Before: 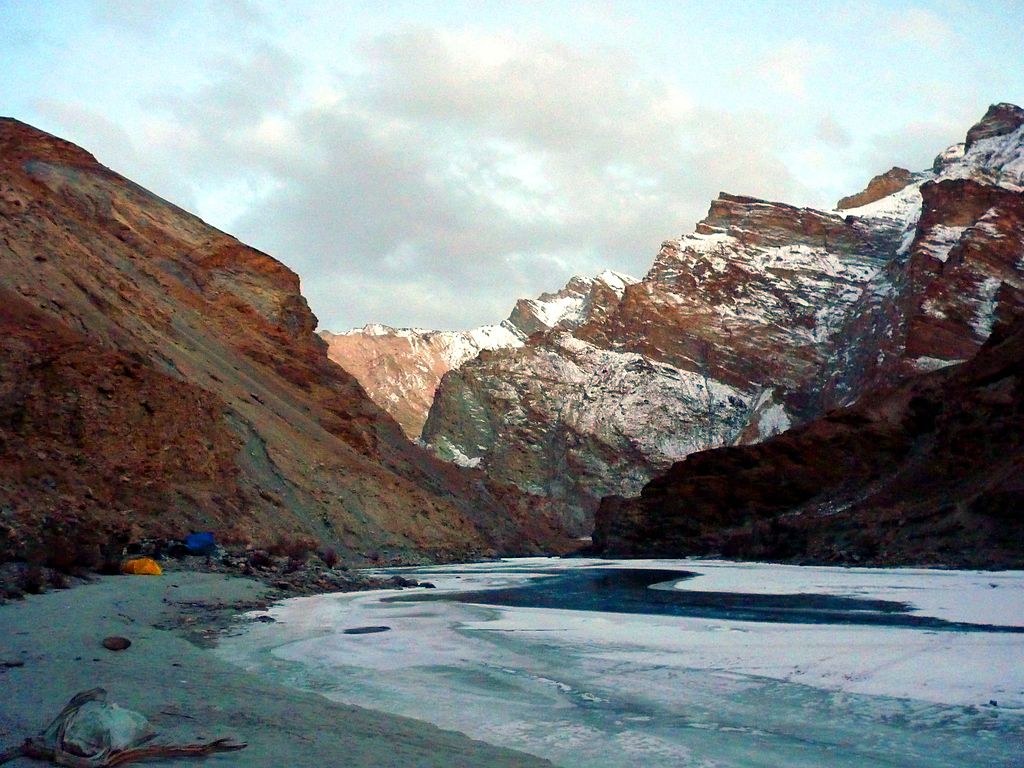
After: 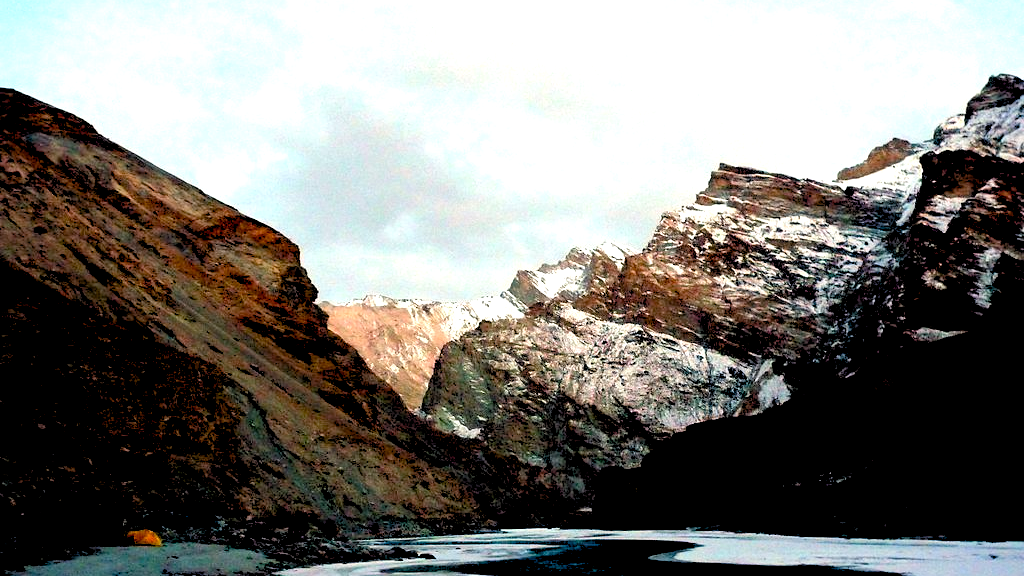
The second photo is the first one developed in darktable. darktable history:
crop: top 3.857%, bottom 21.132%
tone equalizer: -8 EV -0.417 EV, -7 EV -0.389 EV, -6 EV -0.333 EV, -5 EV -0.222 EV, -3 EV 0.222 EV, -2 EV 0.333 EV, -1 EV 0.389 EV, +0 EV 0.417 EV, edges refinement/feathering 500, mask exposure compensation -1.57 EV, preserve details no
rgb levels: levels [[0.013, 0.434, 0.89], [0, 0.5, 1], [0, 0.5, 1]]
exposure: black level correction 0.029, exposure -0.073 EV, compensate highlight preservation false
